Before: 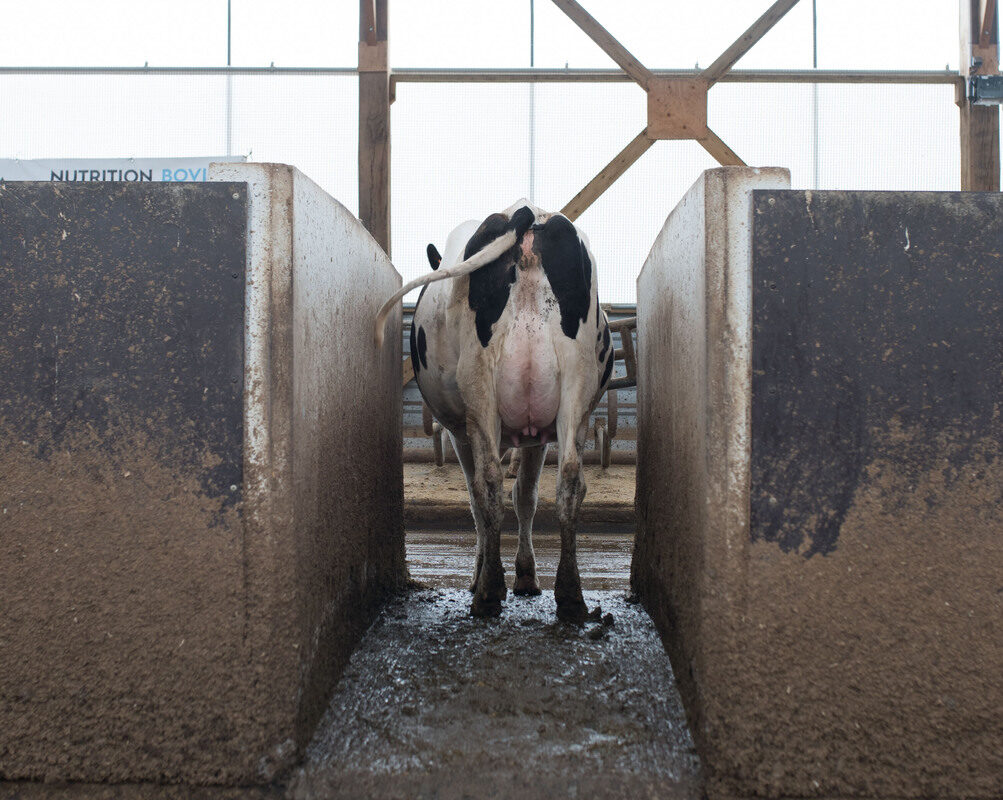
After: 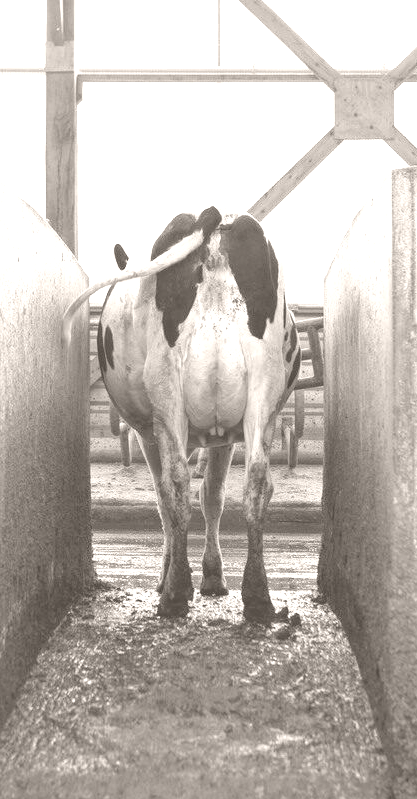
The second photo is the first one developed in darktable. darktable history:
crop: left 31.229%, right 27.105%
local contrast: highlights 100%, shadows 100%, detail 131%, midtone range 0.2
colorize: hue 34.49°, saturation 35.33%, source mix 100%, lightness 55%, version 1
